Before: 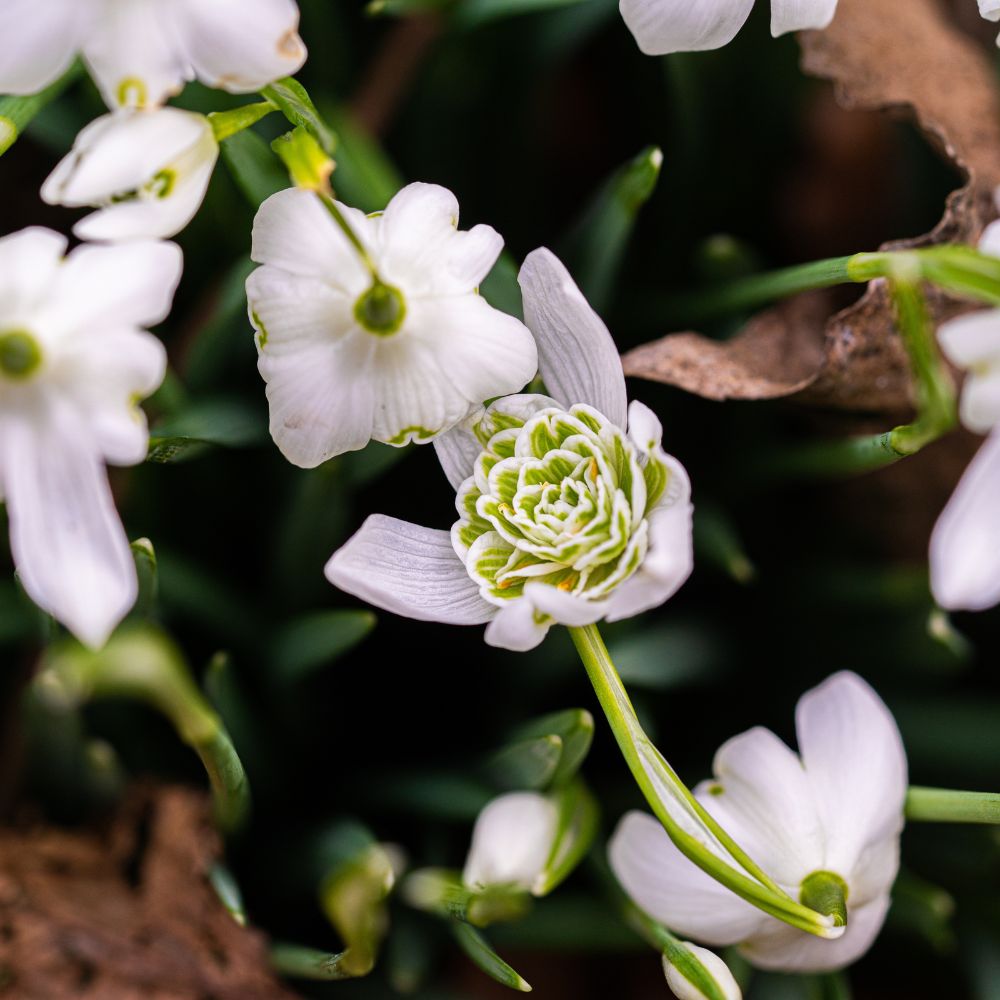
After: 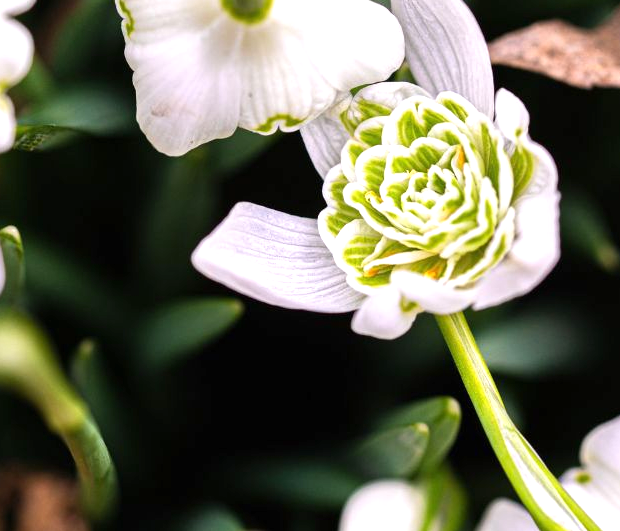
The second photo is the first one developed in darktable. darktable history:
exposure: black level correction 0, exposure 0.7 EV, compensate highlight preservation false
white balance: emerald 1
crop: left 13.312%, top 31.28%, right 24.627%, bottom 15.582%
